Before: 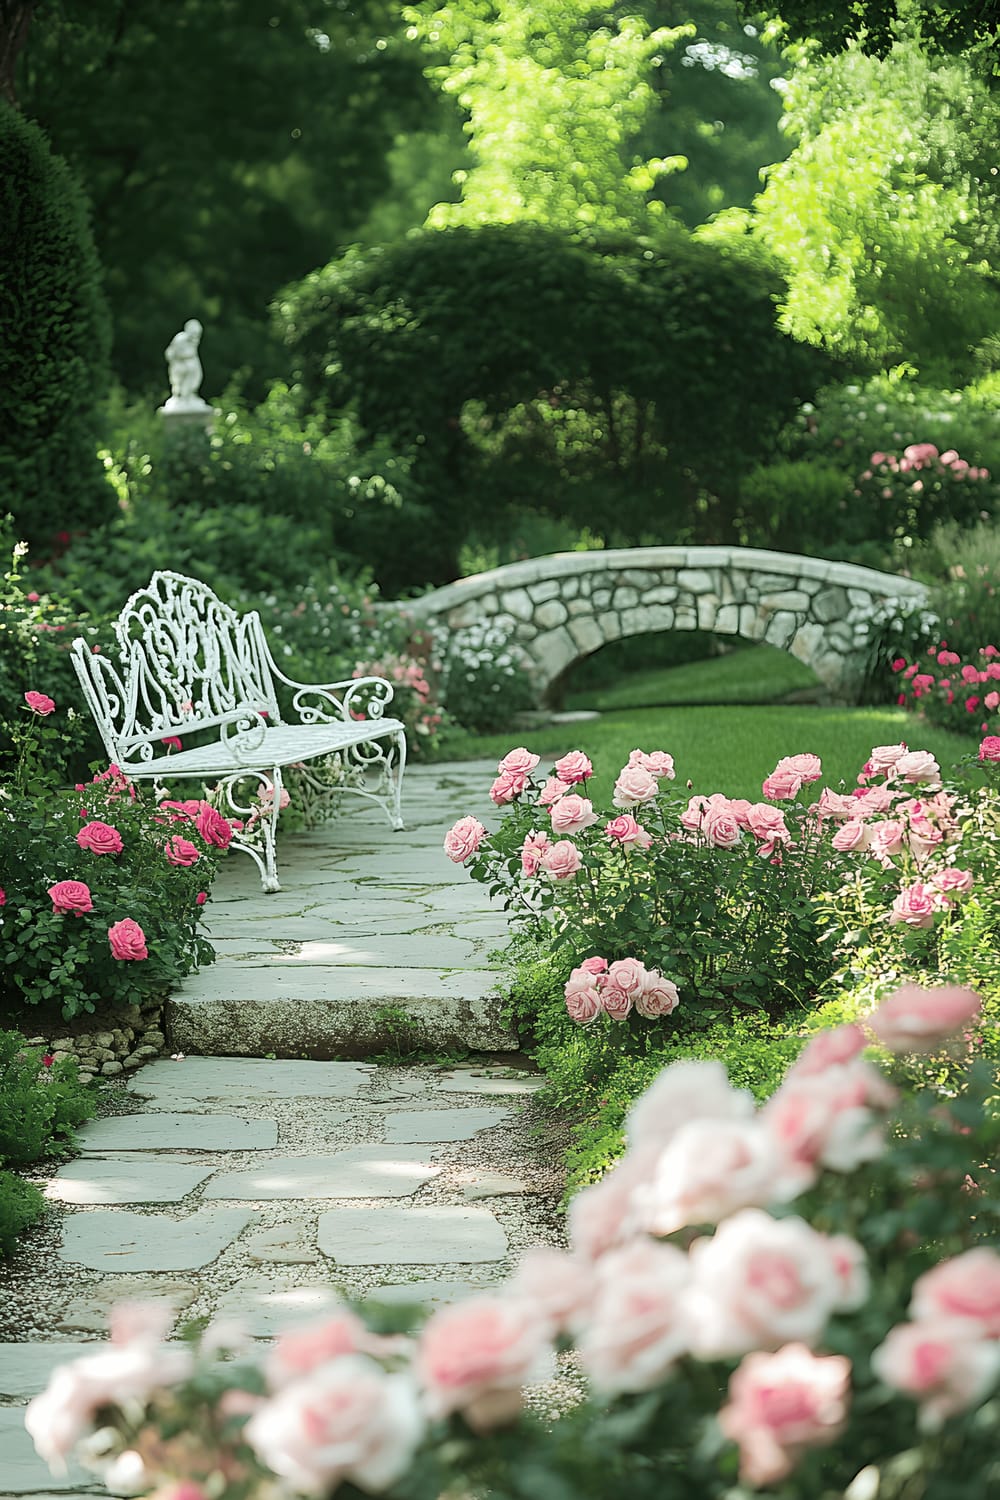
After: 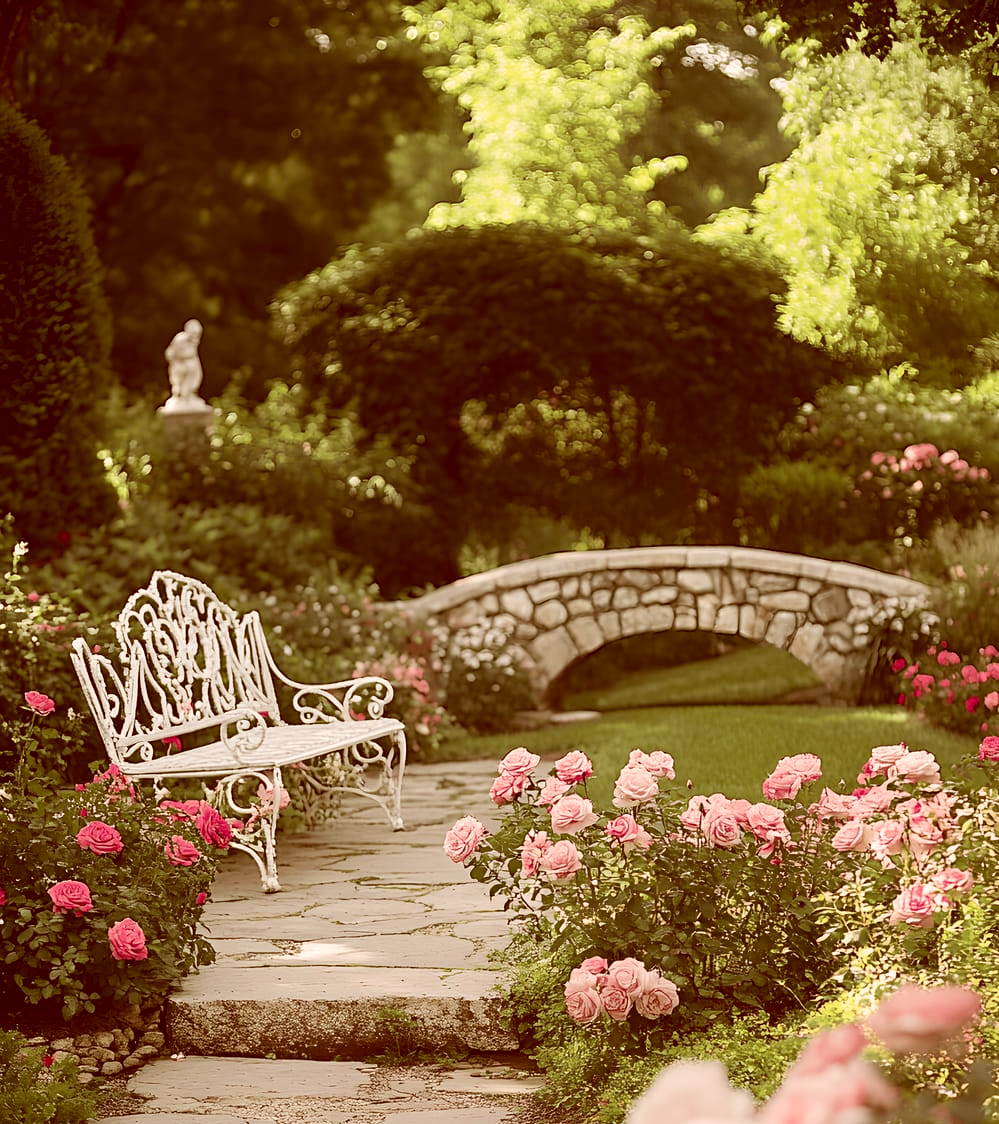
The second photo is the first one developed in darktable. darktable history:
crop: bottom 24.967%
color correction: highlights a* 9.03, highlights b* 8.71, shadows a* 40, shadows b* 40, saturation 0.8
